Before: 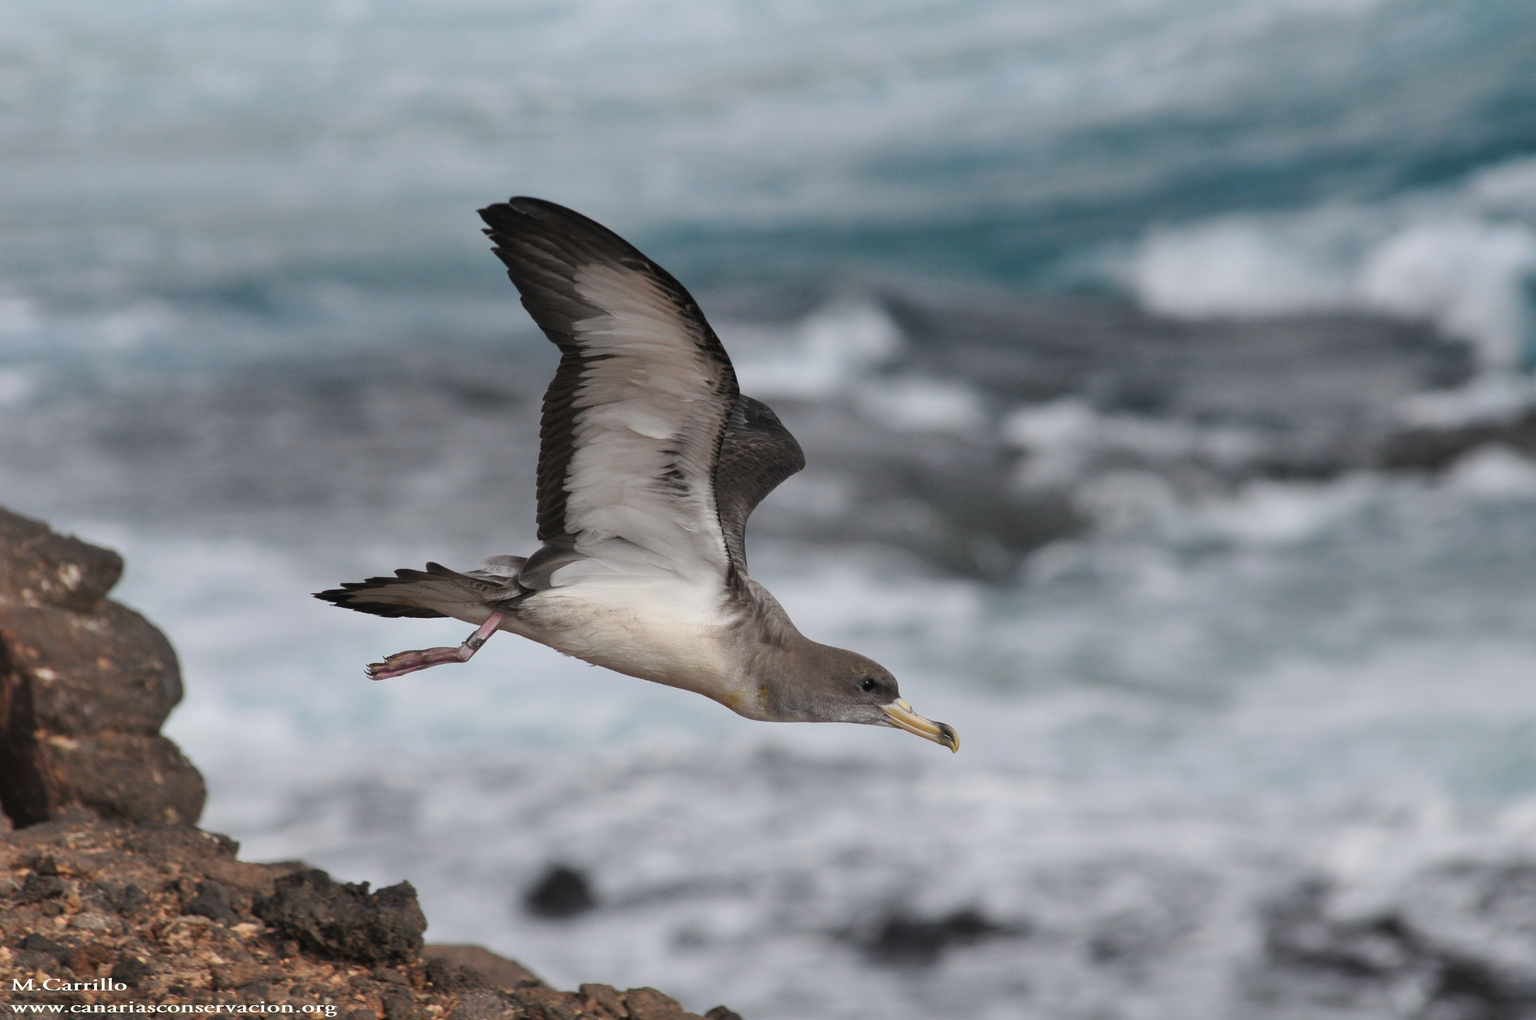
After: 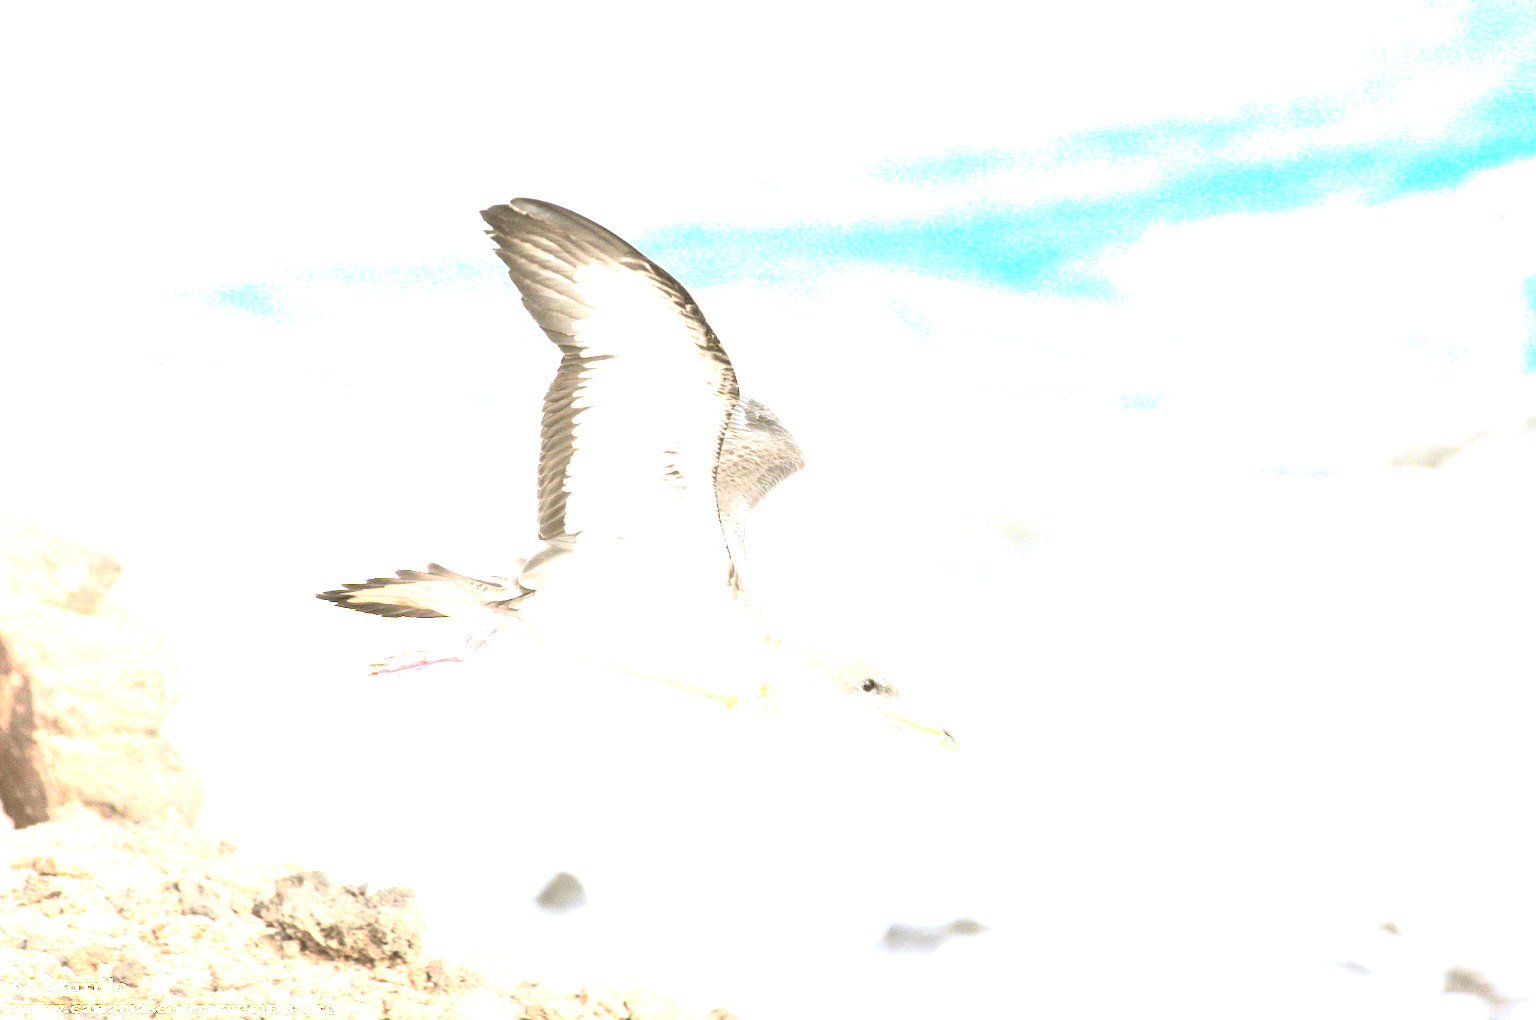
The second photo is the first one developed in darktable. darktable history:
color balance rgb: shadows lift › chroma 4.41%, shadows lift › hue 27°, power › chroma 2.5%, power › hue 70°, highlights gain › chroma 1%, highlights gain › hue 27°, saturation formula JzAzBz (2021)
tone curve: curves: ch0 [(0, 0.039) (0.104, 0.103) (0.273, 0.267) (0.448, 0.487) (0.704, 0.761) (0.886, 0.922) (0.994, 0.971)]; ch1 [(0, 0) (0.335, 0.298) (0.446, 0.413) (0.485, 0.487) (0.515, 0.503) (0.566, 0.563) (0.641, 0.655) (1, 1)]; ch2 [(0, 0) (0.314, 0.301) (0.421, 0.411) (0.502, 0.494) (0.528, 0.54) (0.557, 0.559) (0.612, 0.62) (0.722, 0.686) (1, 1)], color space Lab, independent channels, preserve colors none
exposure: black level correction 0, exposure 1.2 EV, compensate exposure bias true, compensate highlight preservation false
white balance: red 0.988, blue 1.017
